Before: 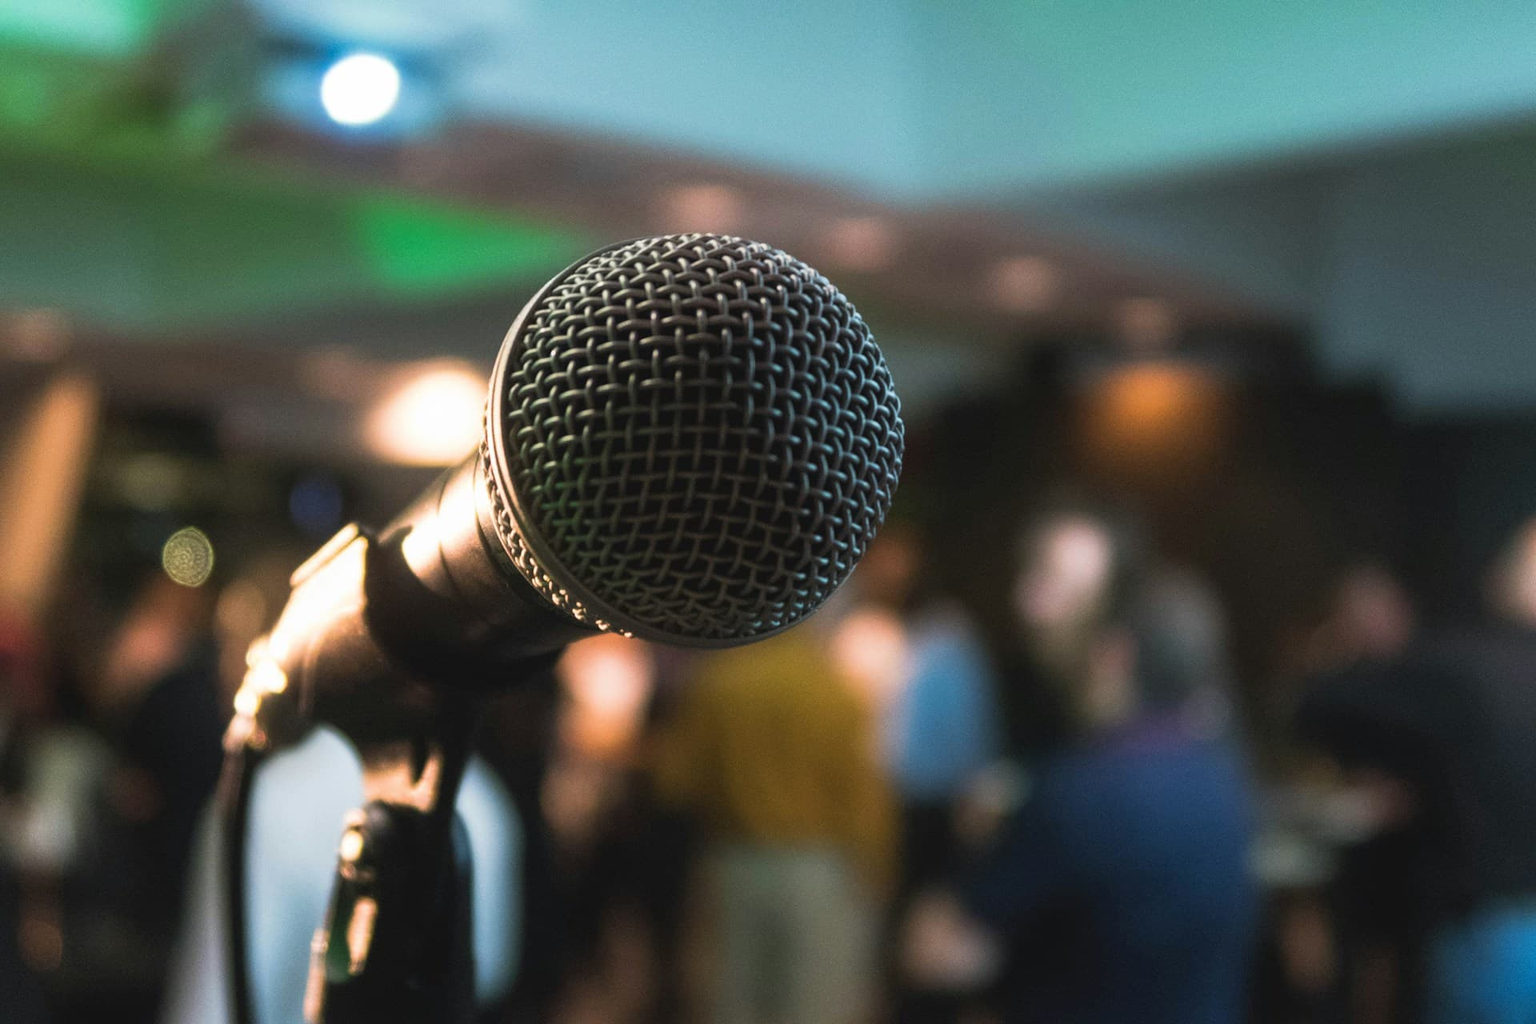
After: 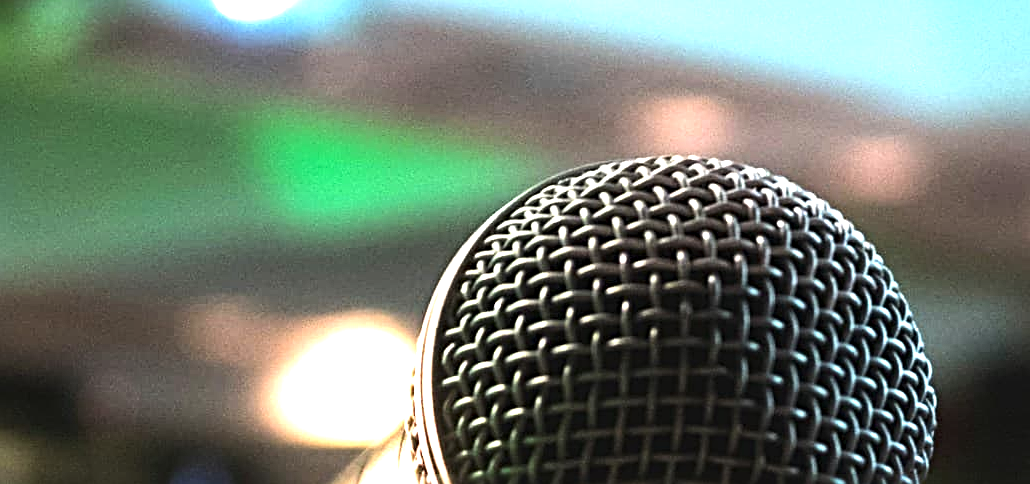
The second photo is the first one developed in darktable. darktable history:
tone equalizer: -8 EV -0.75 EV, -7 EV -0.7 EV, -6 EV -0.6 EV, -5 EV -0.4 EV, -3 EV 0.4 EV, -2 EV 0.6 EV, -1 EV 0.7 EV, +0 EV 0.75 EV, edges refinement/feathering 500, mask exposure compensation -1.57 EV, preserve details no
exposure: exposure 0.636 EV, compensate highlight preservation false
sharpen: radius 4
crop: left 10.121%, top 10.631%, right 36.218%, bottom 51.526%
